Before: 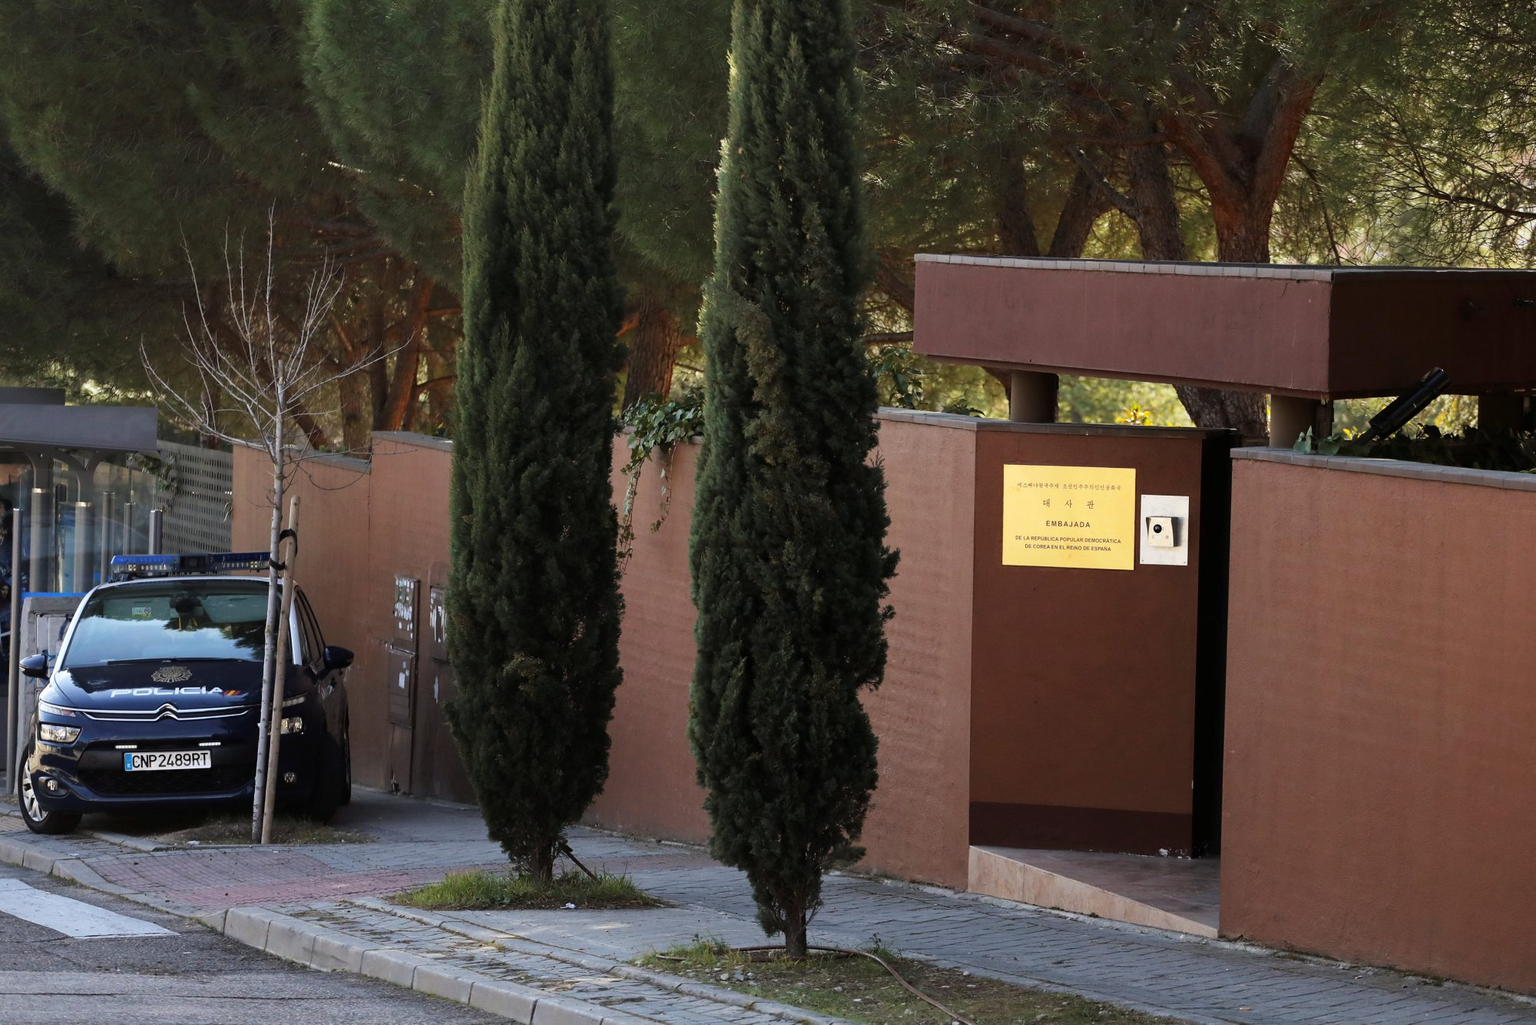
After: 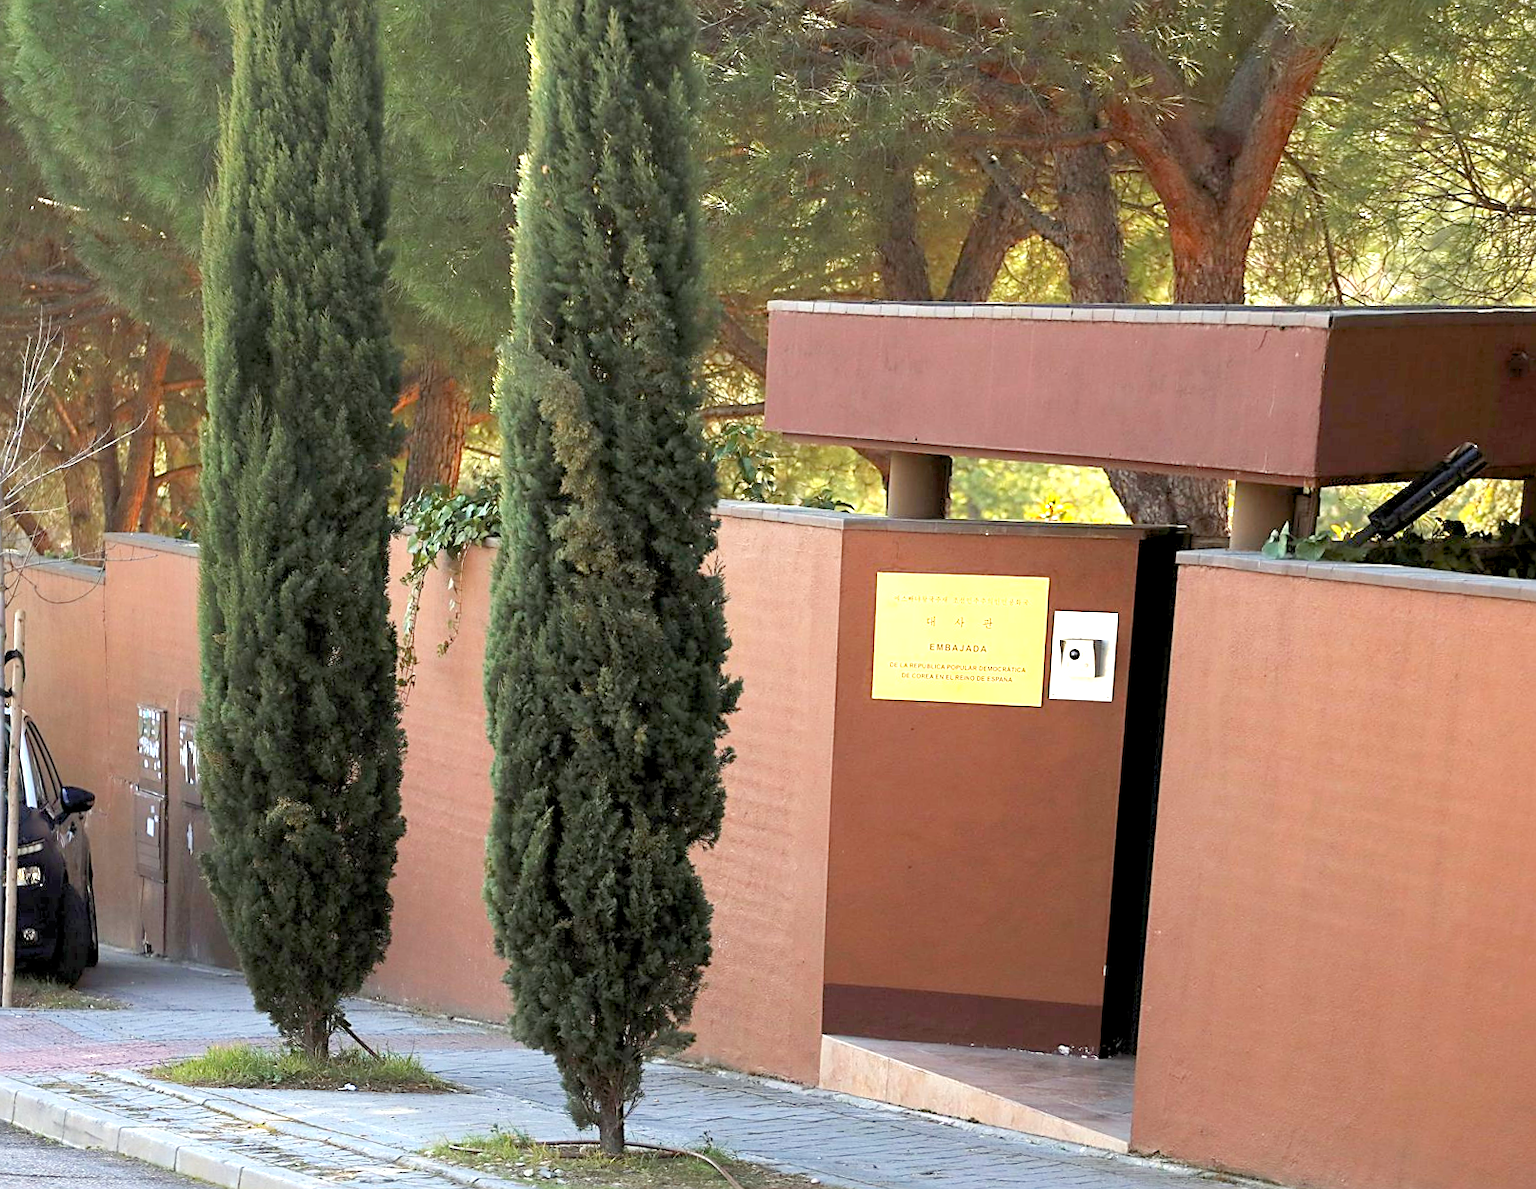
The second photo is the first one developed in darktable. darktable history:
rgb levels: levels [[0.01, 0.419, 0.839], [0, 0.5, 1], [0, 0.5, 1]]
sharpen: on, module defaults
color correction: highlights a* -2.68, highlights b* 2.57
rotate and perspective: rotation 0.062°, lens shift (vertical) 0.115, lens shift (horizontal) -0.133, crop left 0.047, crop right 0.94, crop top 0.061, crop bottom 0.94
color balance rgb: contrast -30%
exposure: black level correction 0.001, exposure 1.84 EV, compensate highlight preservation false
crop and rotate: left 14.584%
